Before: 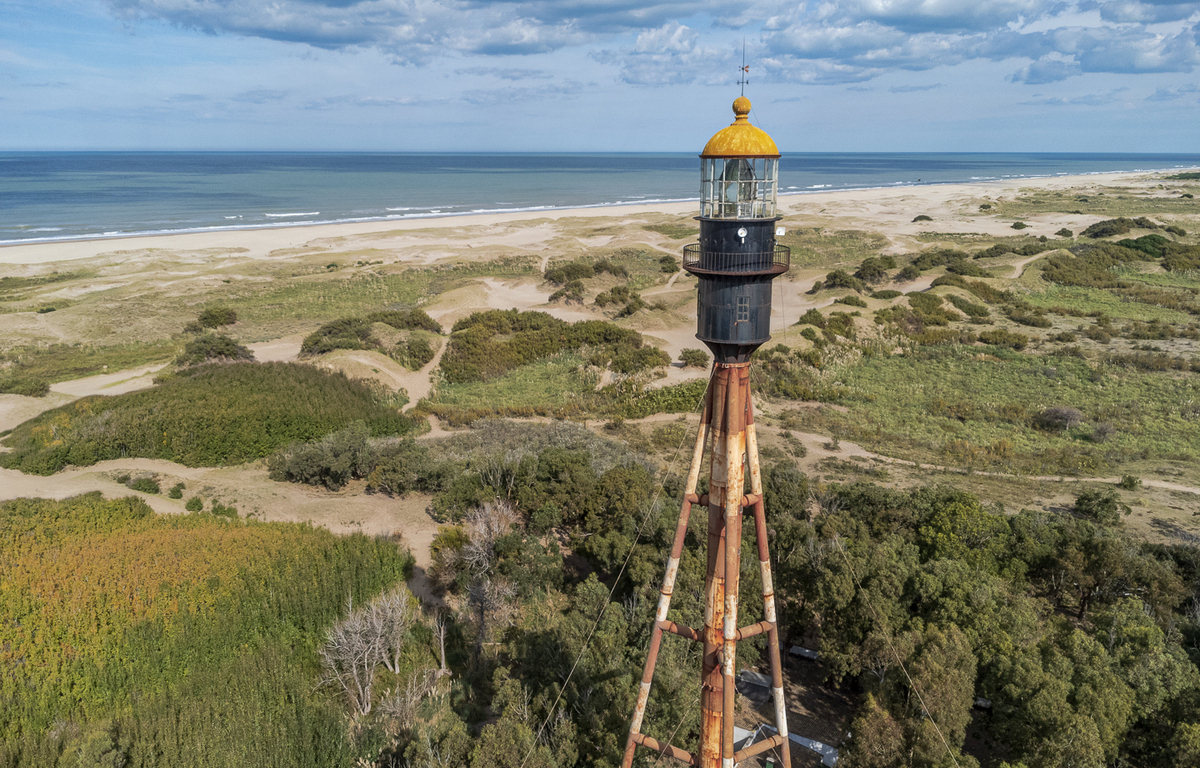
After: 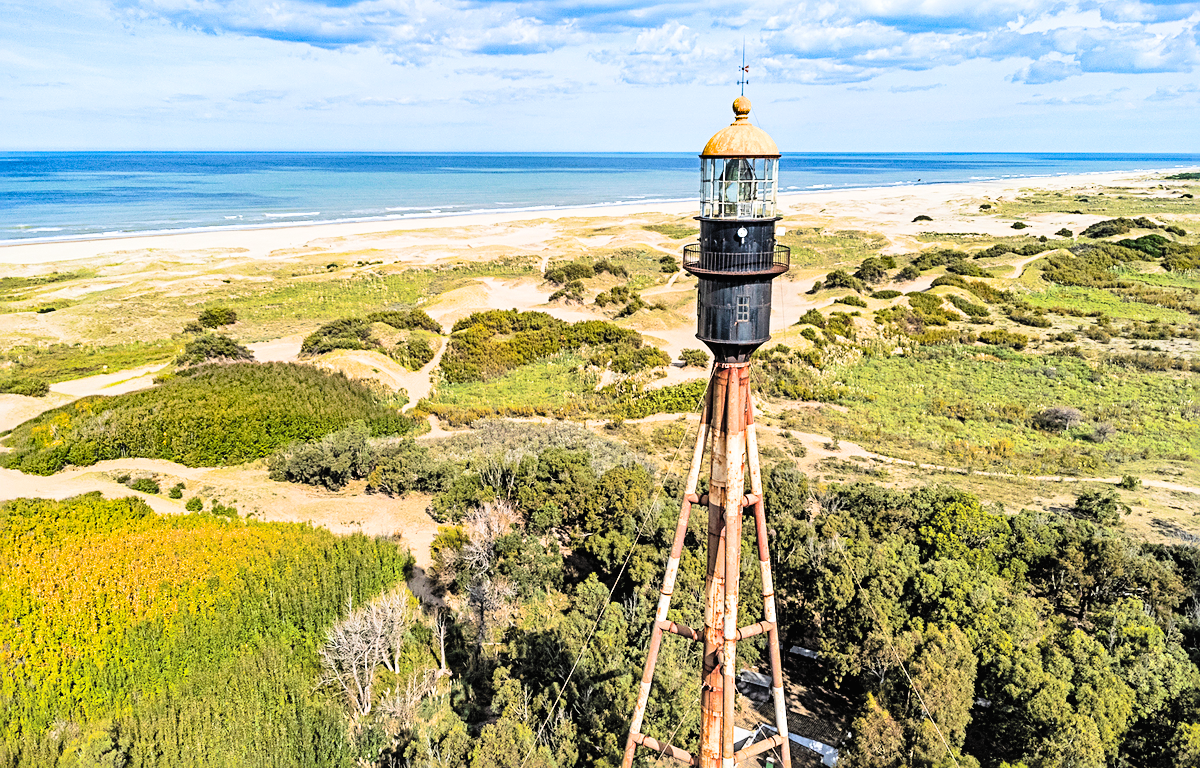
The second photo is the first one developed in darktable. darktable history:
exposure: black level correction 0.001, exposure 1 EV, compensate highlight preservation false
shadows and highlights: radius 133.83, soften with gaussian
contrast brightness saturation: brightness 0.28
filmic rgb: black relative exposure -5 EV, white relative exposure 3.5 EV, hardness 3.19, contrast 1.5, highlights saturation mix -50%
color balance rgb: linear chroma grading › global chroma 15%, perceptual saturation grading › global saturation 30%
sharpen: radius 3.119
local contrast: mode bilateral grid, contrast 10, coarseness 25, detail 115%, midtone range 0.2
